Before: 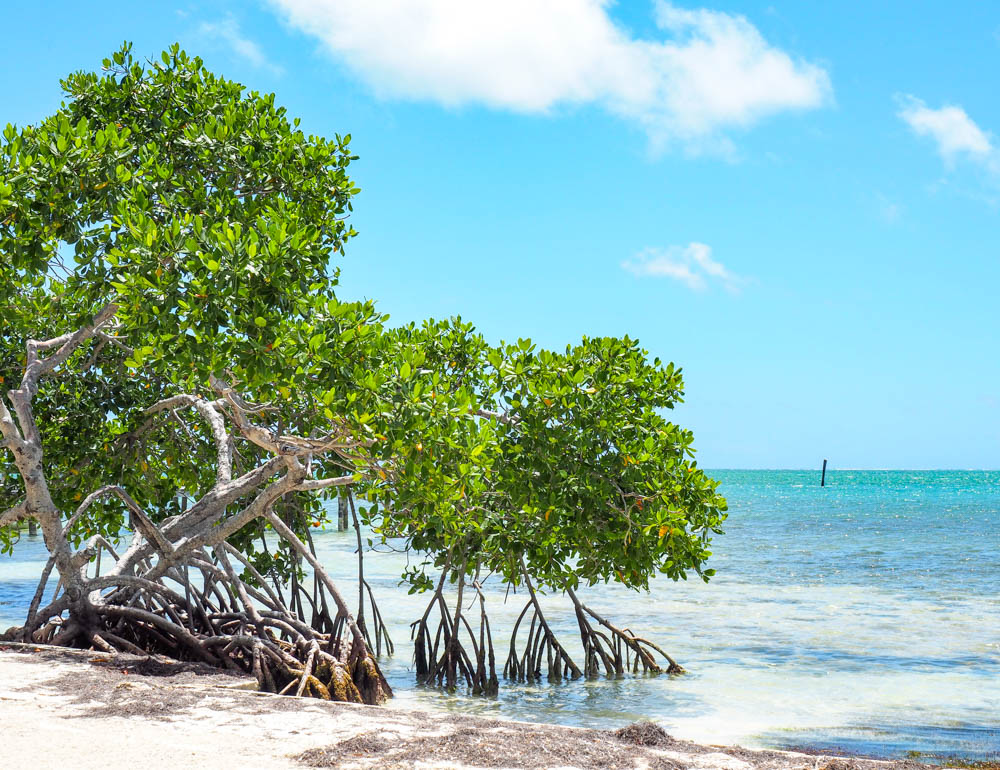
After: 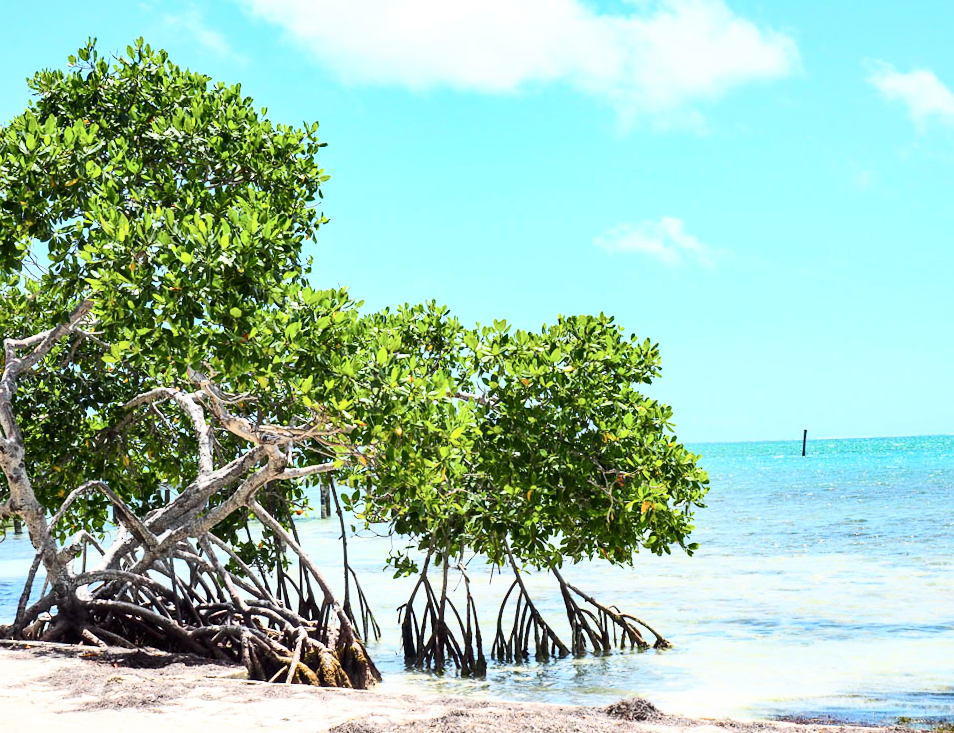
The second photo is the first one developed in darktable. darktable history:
rotate and perspective: rotation -2.12°, lens shift (vertical) 0.009, lens shift (horizontal) -0.008, automatic cropping original format, crop left 0.036, crop right 0.964, crop top 0.05, crop bottom 0.959
contrast brightness saturation: contrast 0.39, brightness 0.1
